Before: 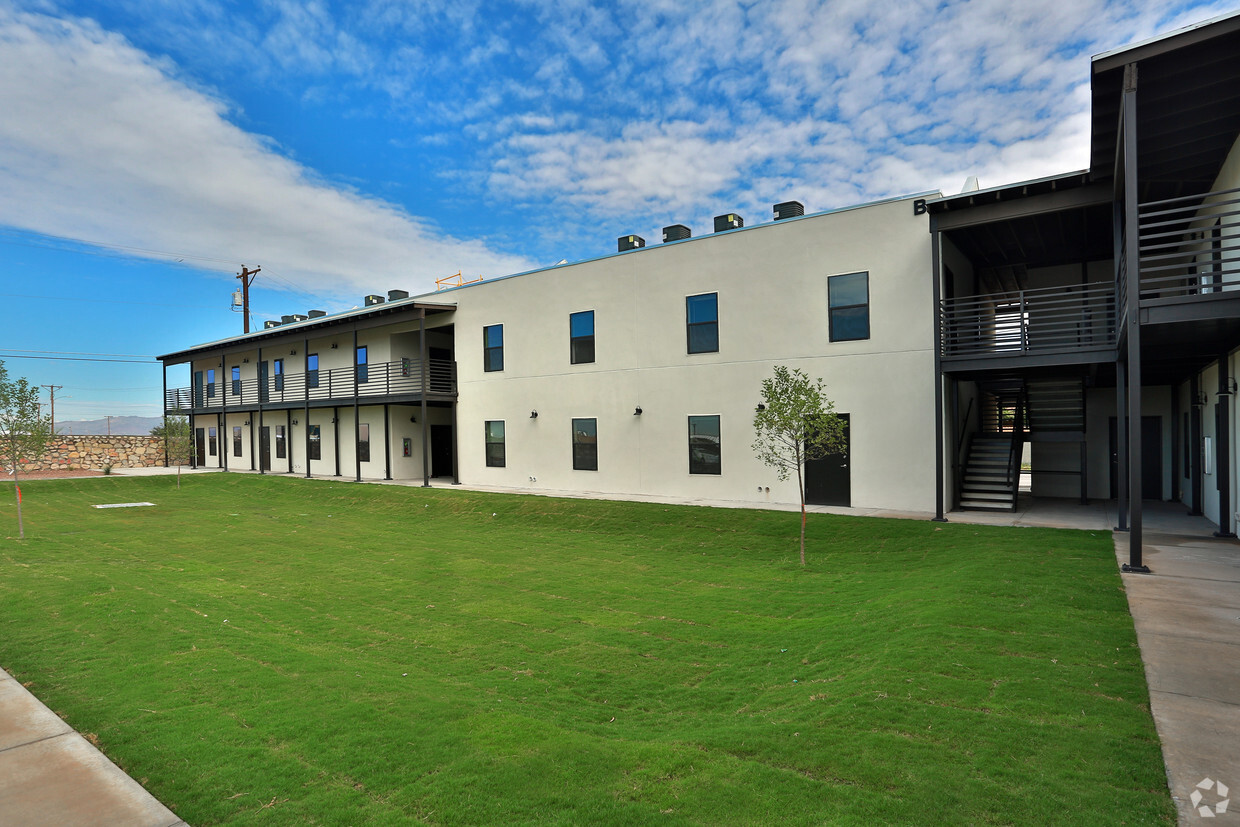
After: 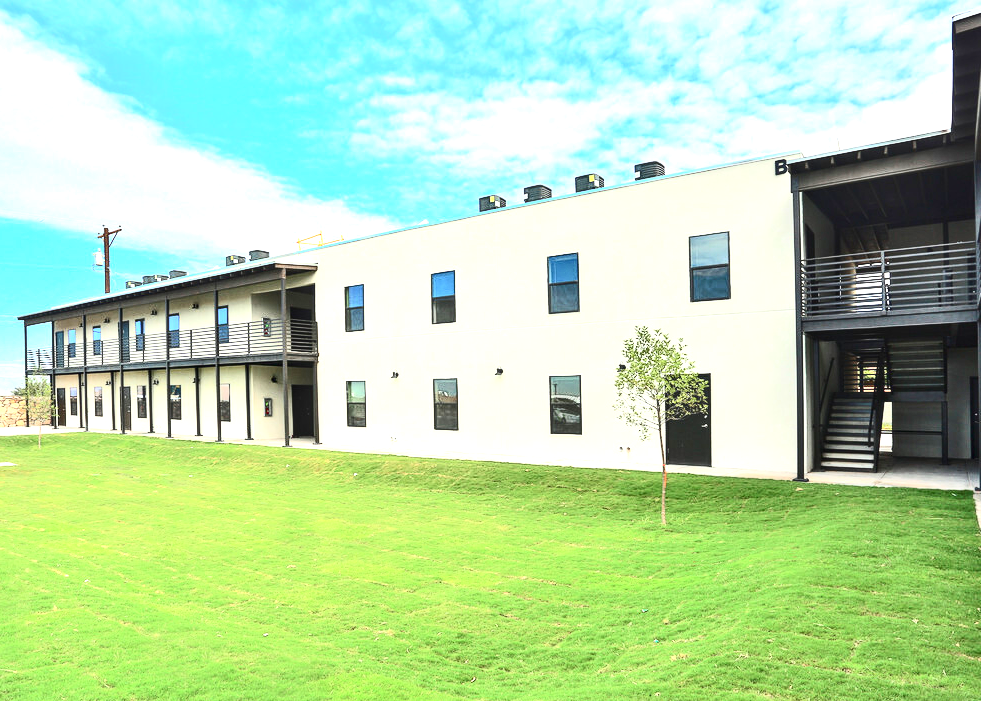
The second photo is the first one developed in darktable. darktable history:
local contrast: on, module defaults
contrast brightness saturation: contrast 0.38, brightness 0.102
crop: left 11.242%, top 4.892%, right 9.577%, bottom 10.256%
exposure: black level correction 0, exposure 1.678 EV, compensate exposure bias true, compensate highlight preservation false
